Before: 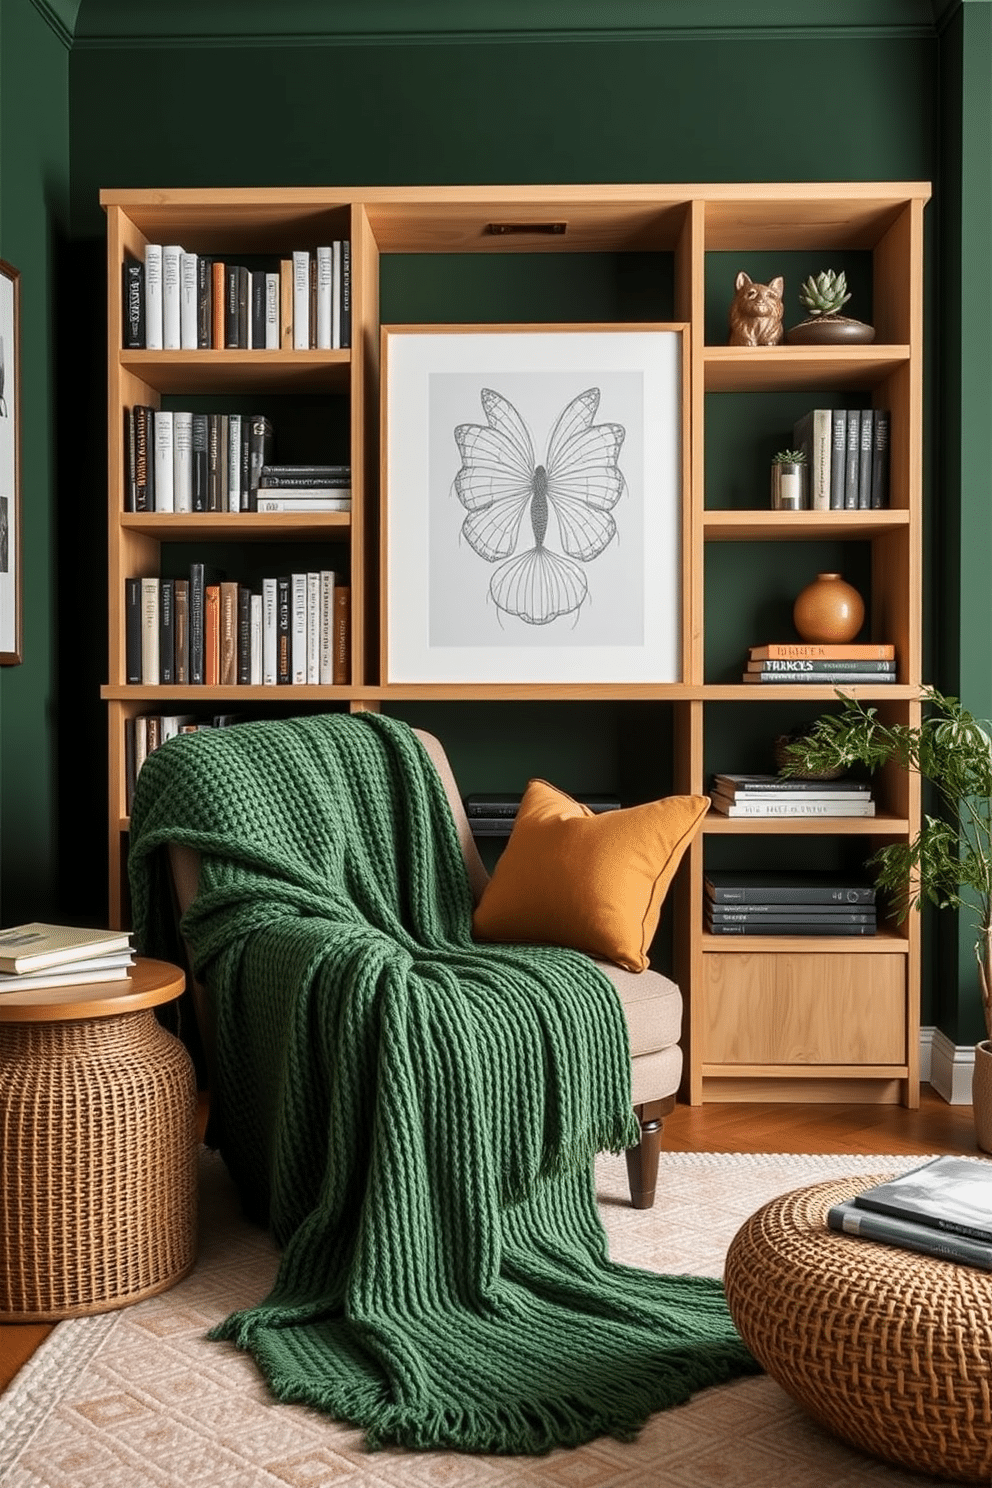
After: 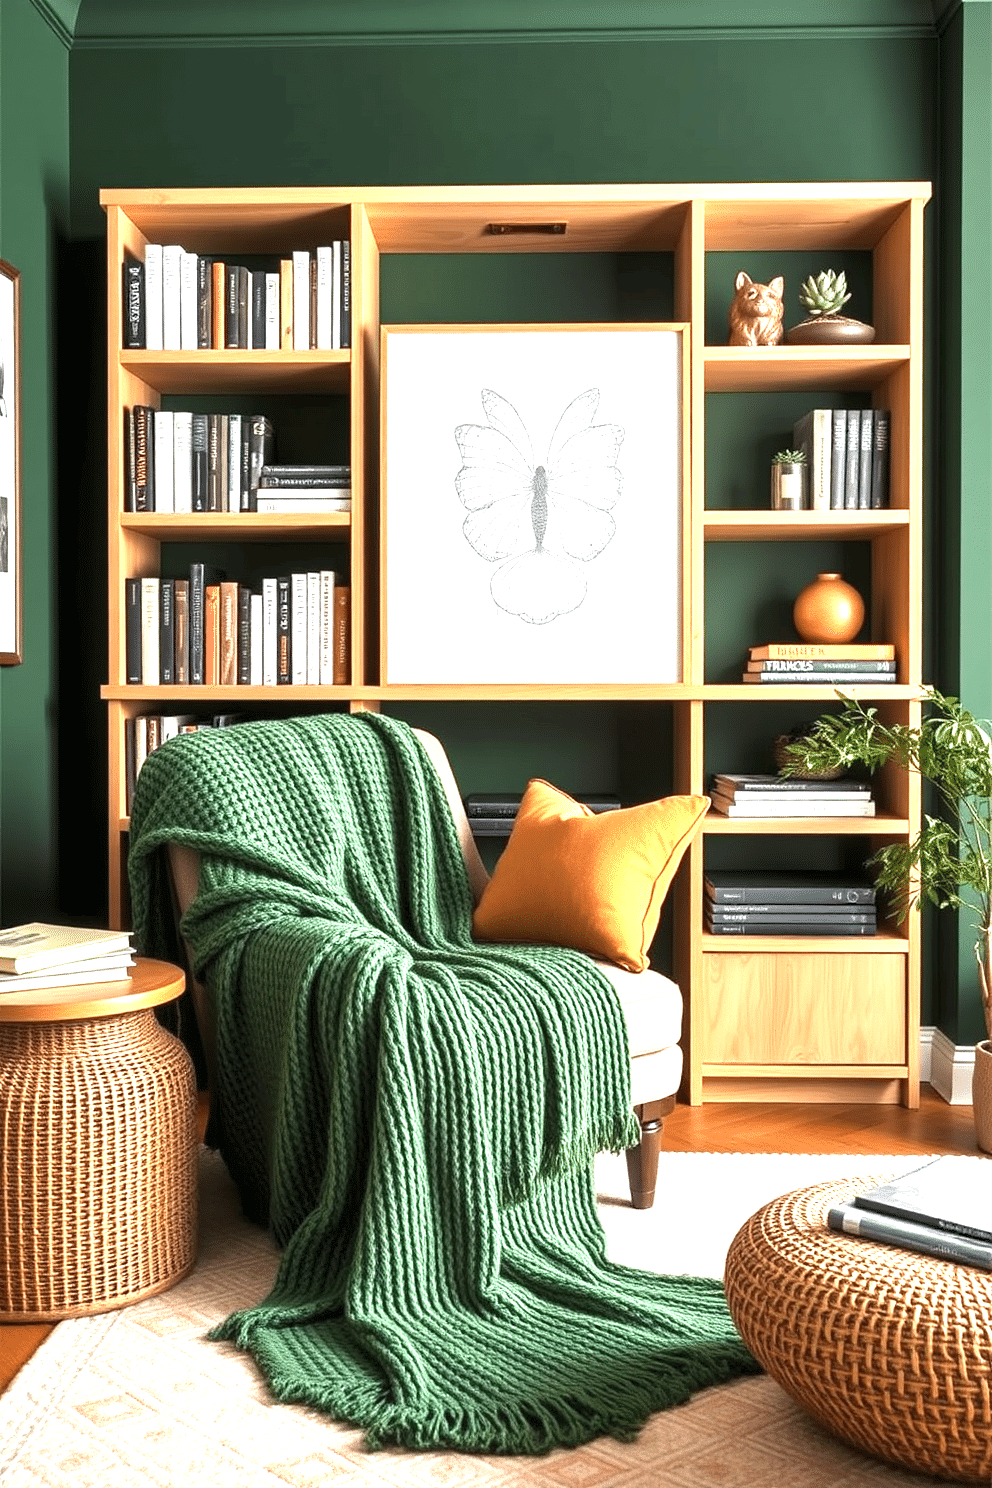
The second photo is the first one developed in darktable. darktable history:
exposure: black level correction 0, exposure 1.461 EV, compensate exposure bias true, compensate highlight preservation false
